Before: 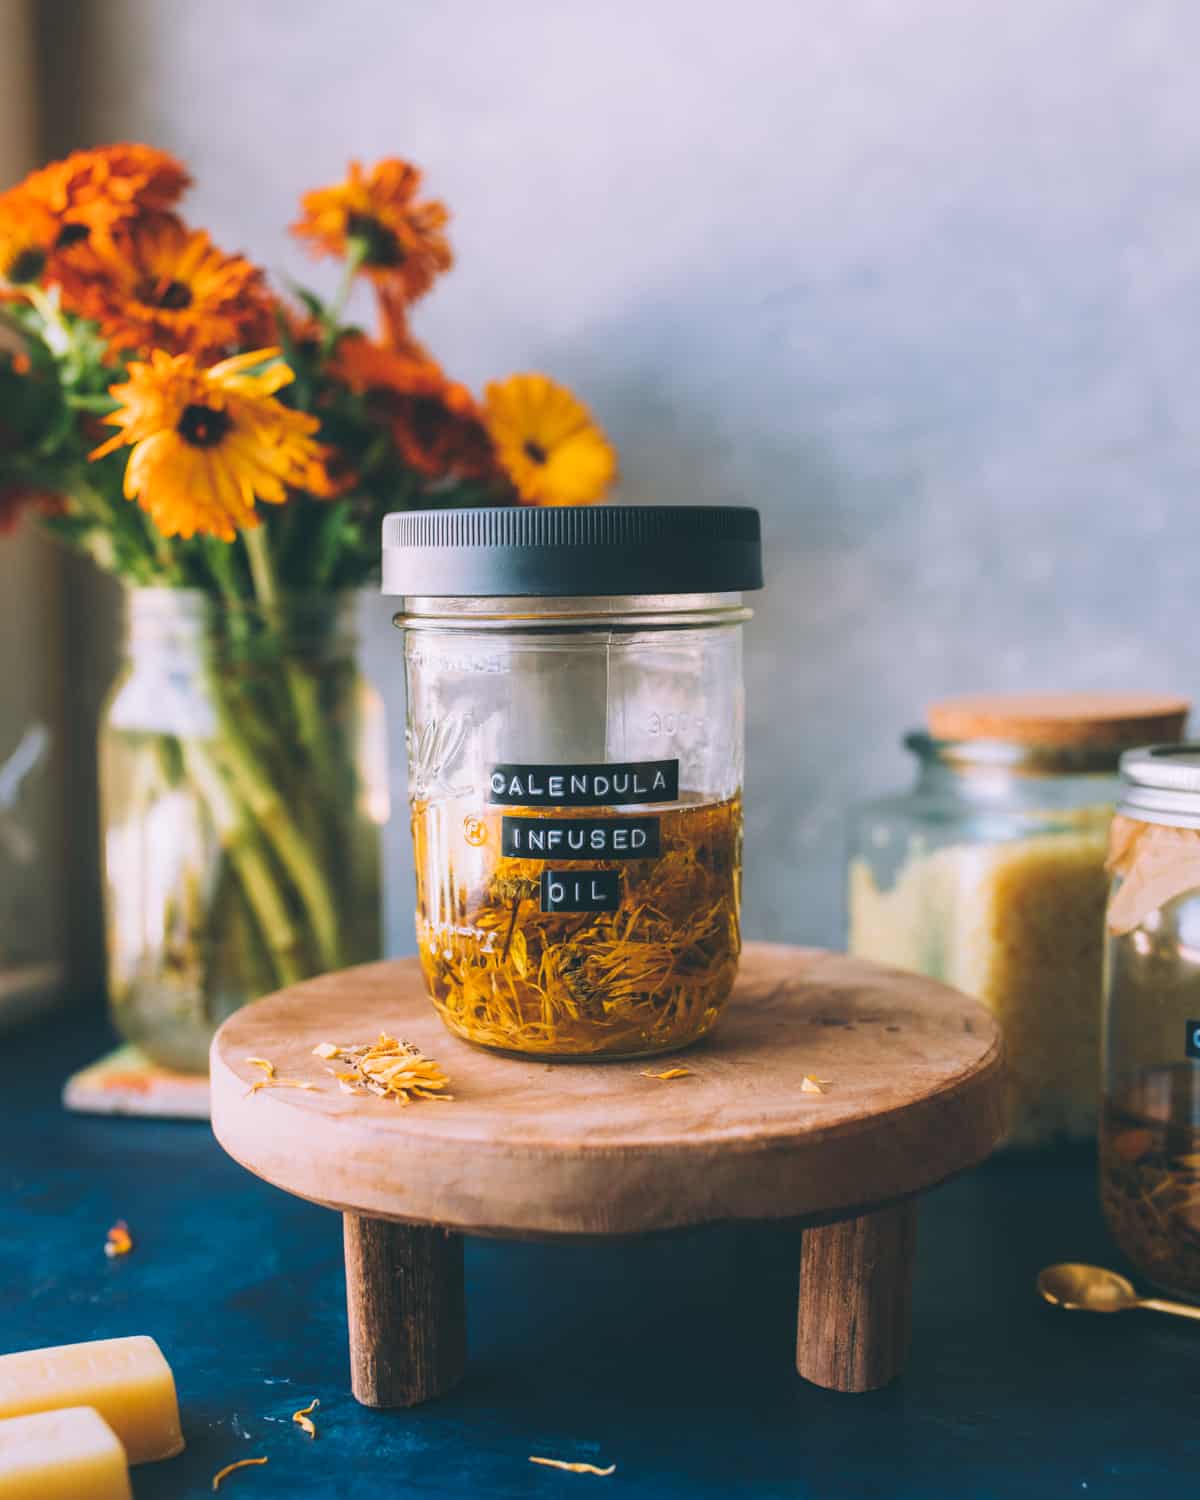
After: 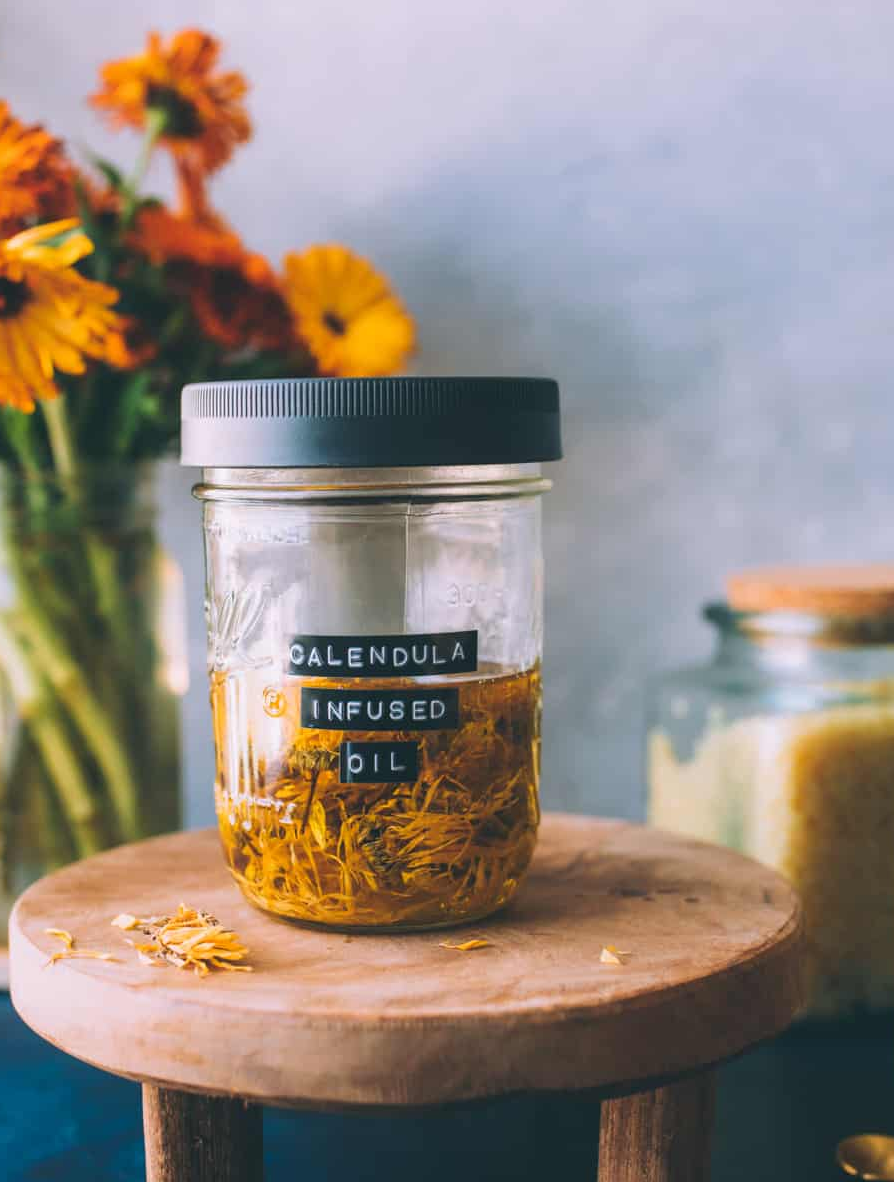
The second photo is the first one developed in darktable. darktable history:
crop: left 16.783%, top 8.657%, right 8.662%, bottom 12.493%
